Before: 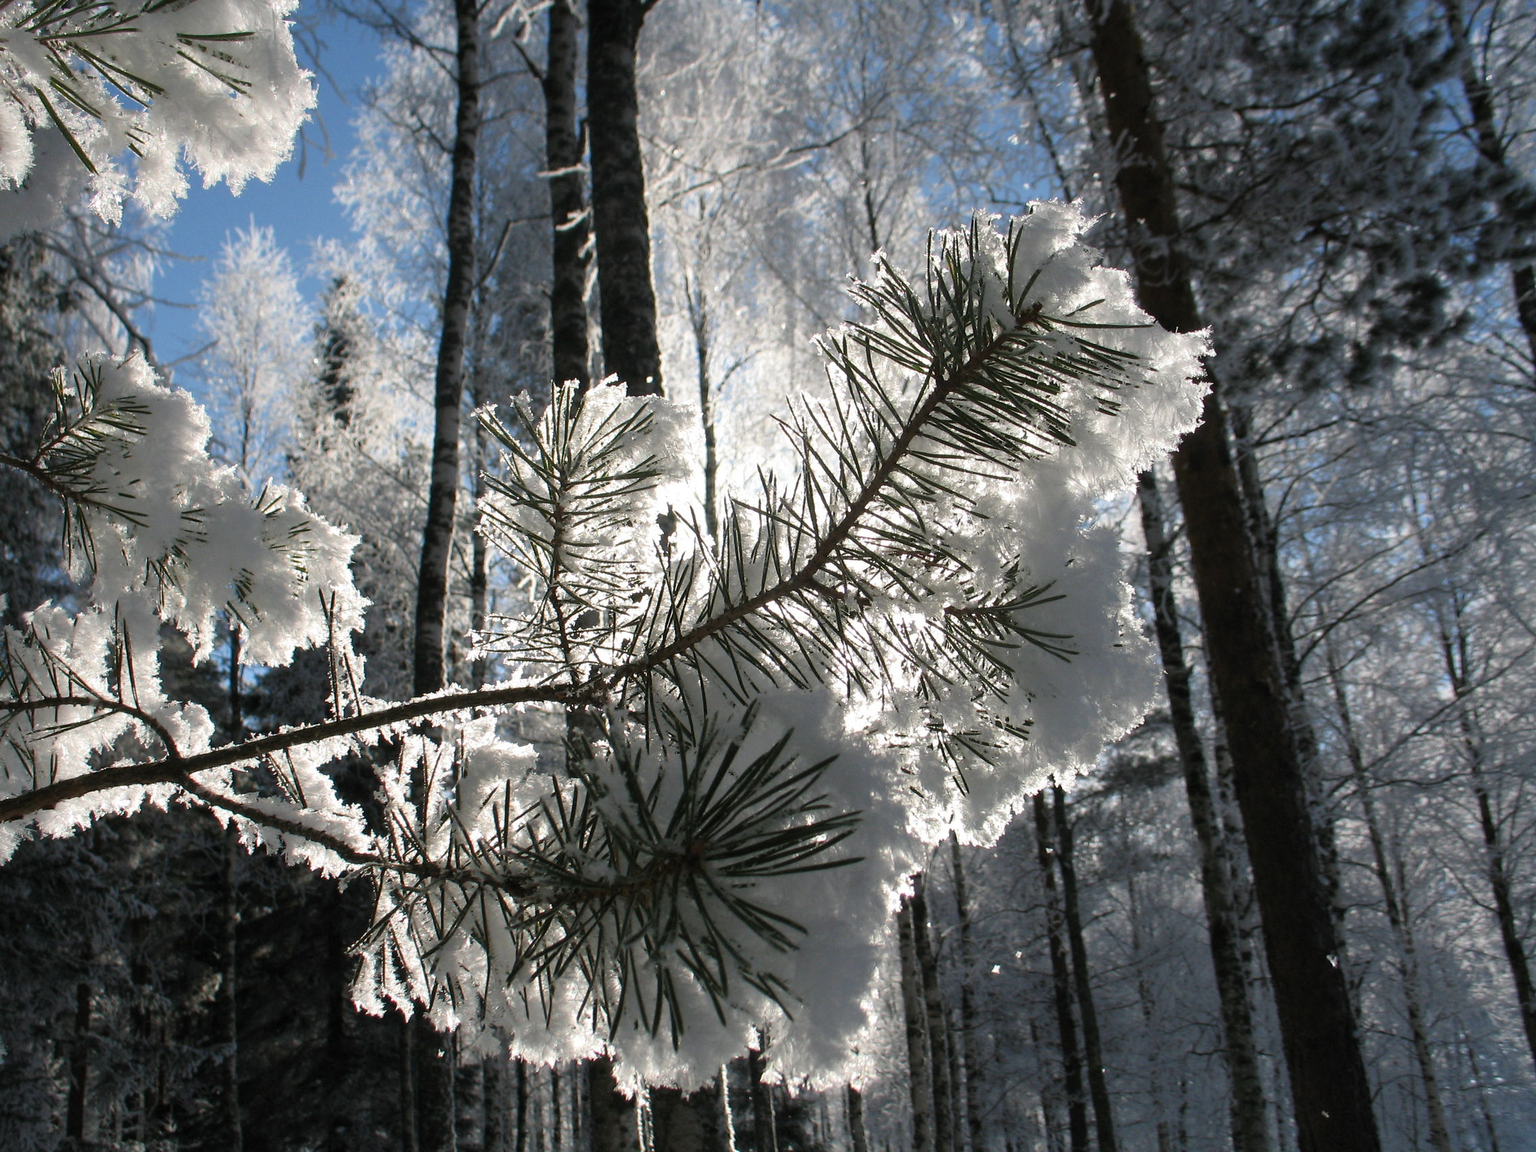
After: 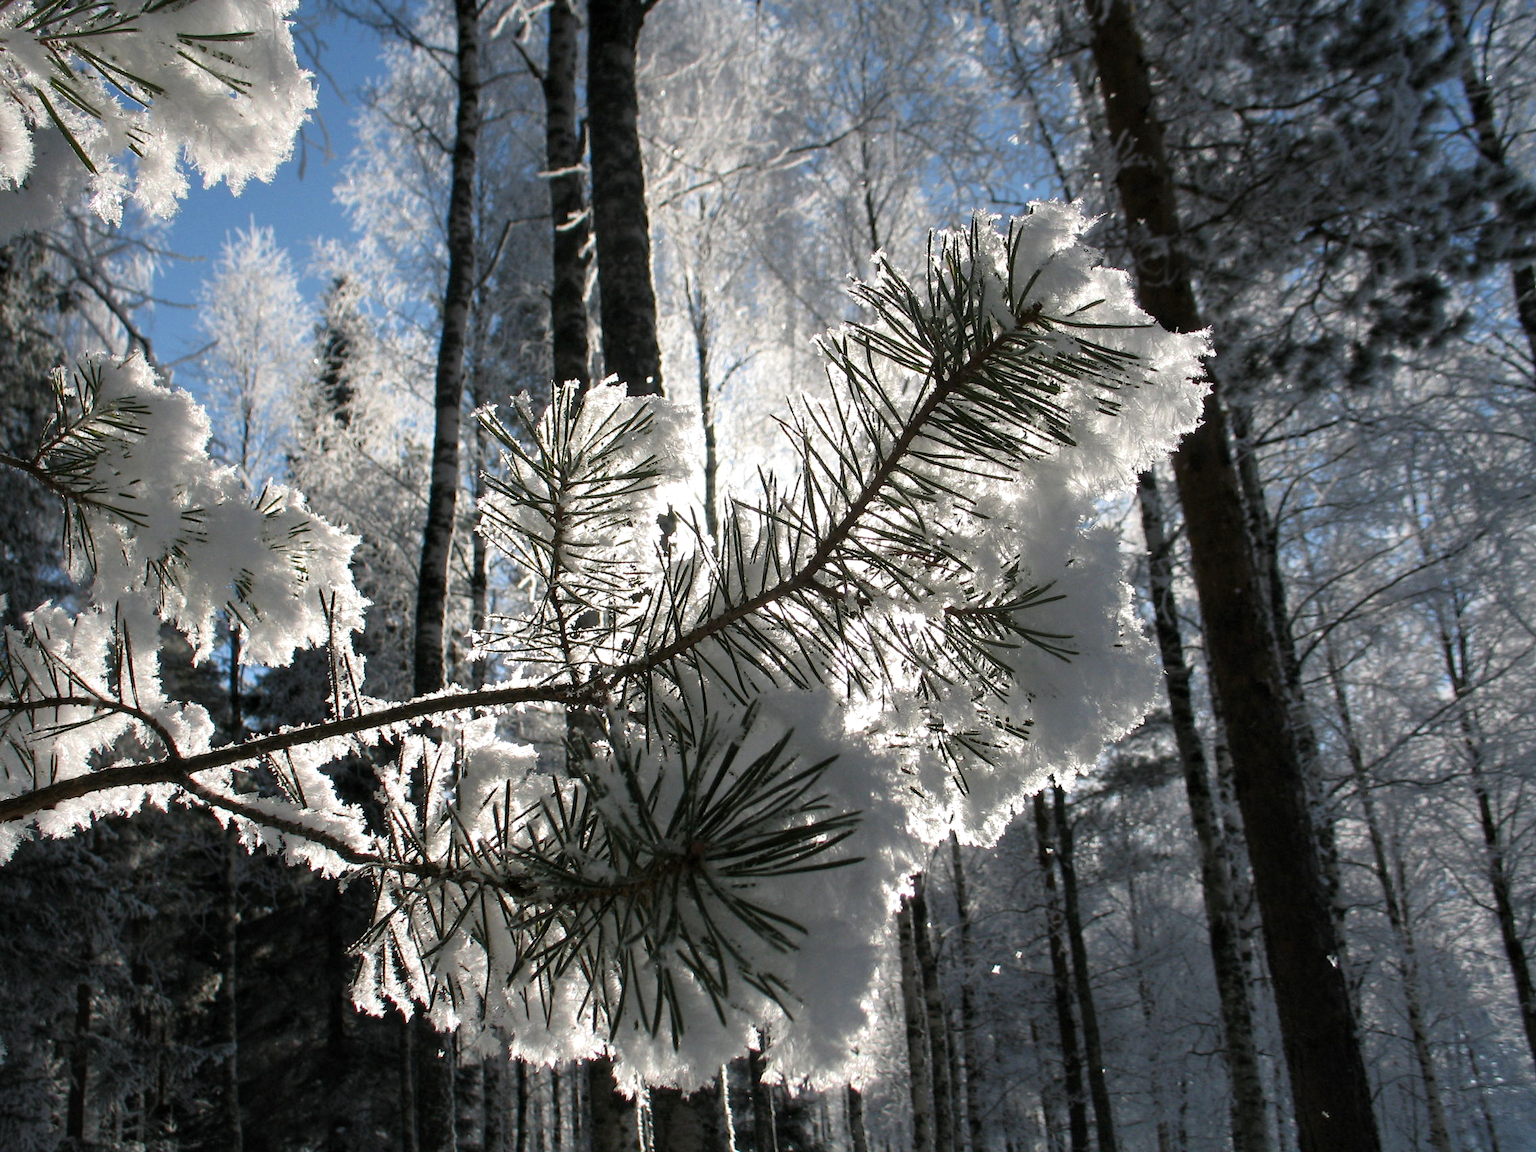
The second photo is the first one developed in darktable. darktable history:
contrast equalizer: y [[0.515 ×6], [0.507 ×6], [0.425 ×6], [0 ×6], [0 ×6]]
